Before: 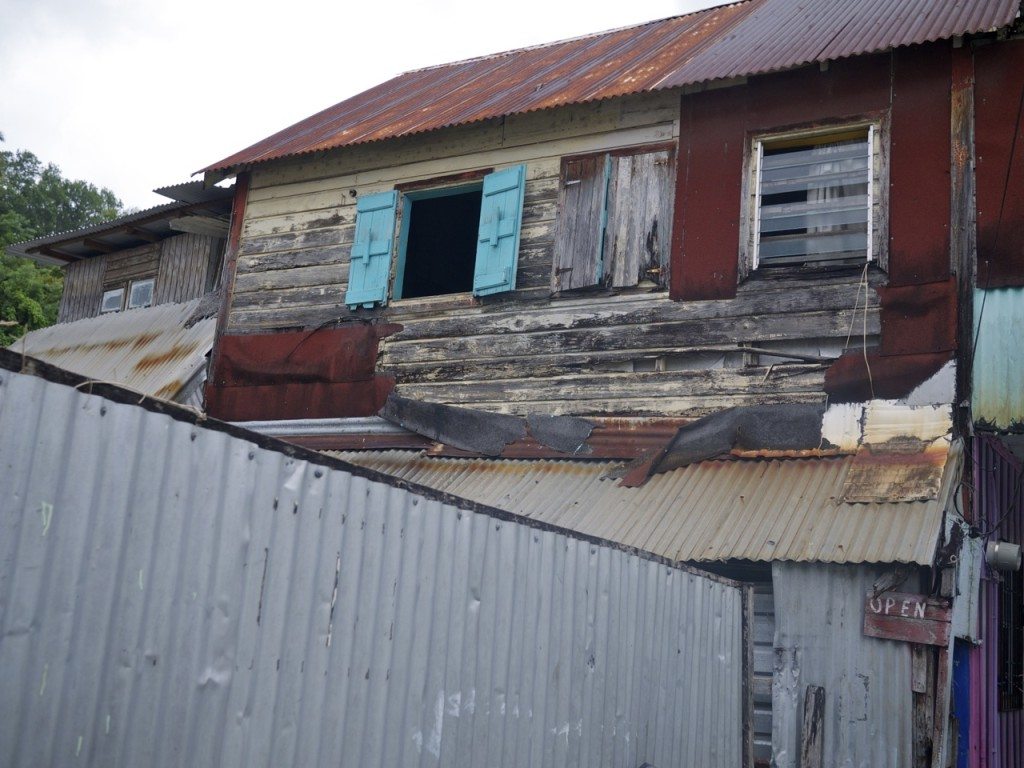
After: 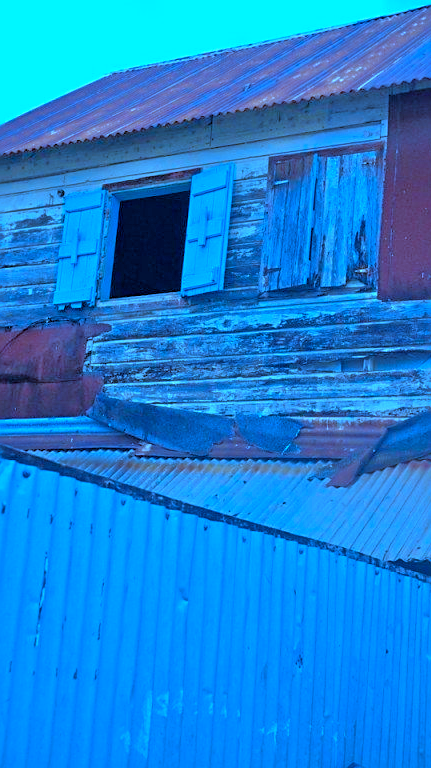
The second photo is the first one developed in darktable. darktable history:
sharpen: on, module defaults
crop: left 28.583%, right 29.231%
exposure: black level correction 0.002, exposure -0.1 EV, compensate highlight preservation false
contrast brightness saturation: saturation -0.05
color correction: highlights a* -9.73, highlights b* -21.22
color balance rgb: perceptual saturation grading › global saturation 25%, global vibrance 20%
white balance: red 0.766, blue 1.537
tone equalizer: -7 EV 0.15 EV, -6 EV 0.6 EV, -5 EV 1.15 EV, -4 EV 1.33 EV, -3 EV 1.15 EV, -2 EV 0.6 EV, -1 EV 0.15 EV, mask exposure compensation -0.5 EV
